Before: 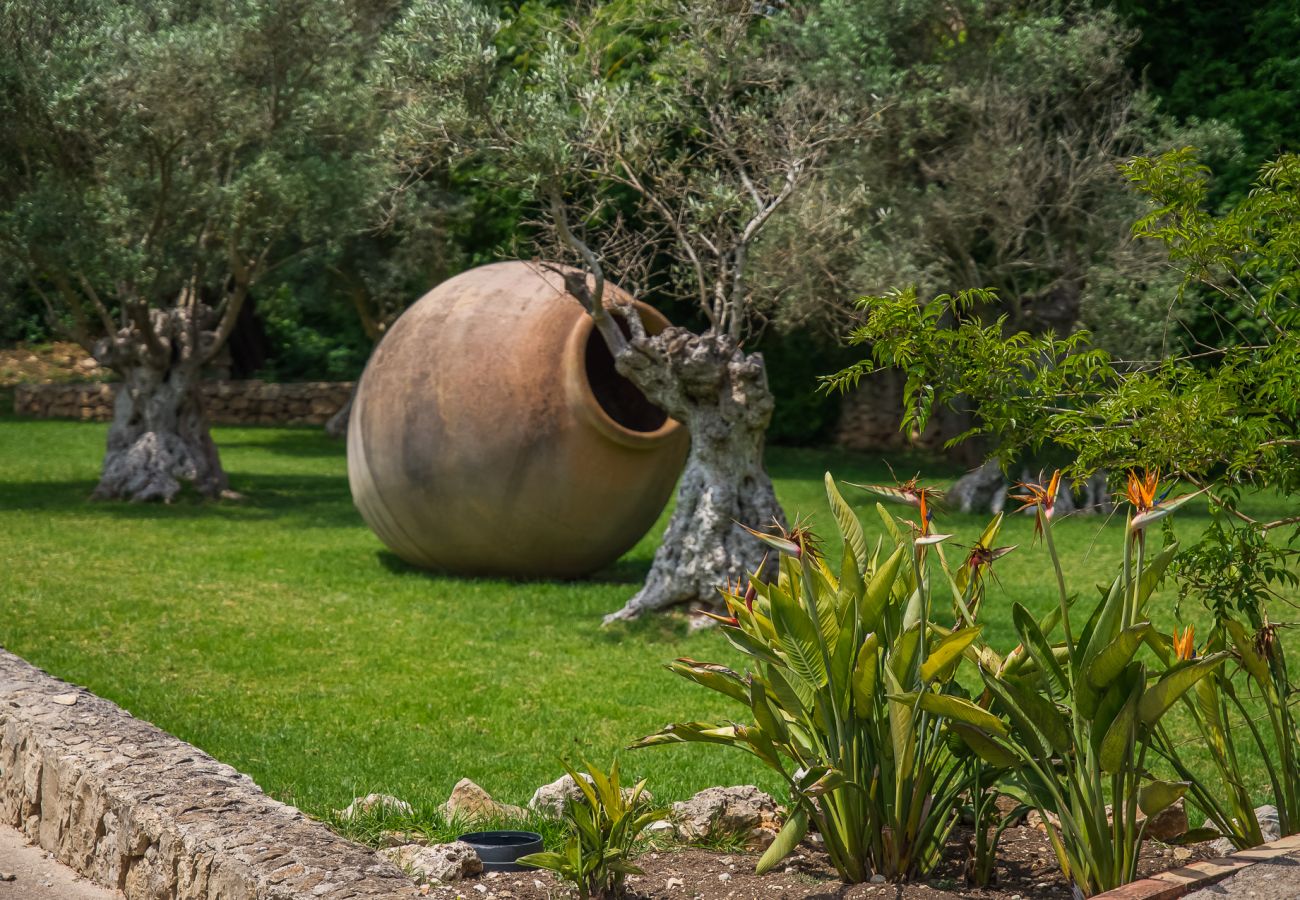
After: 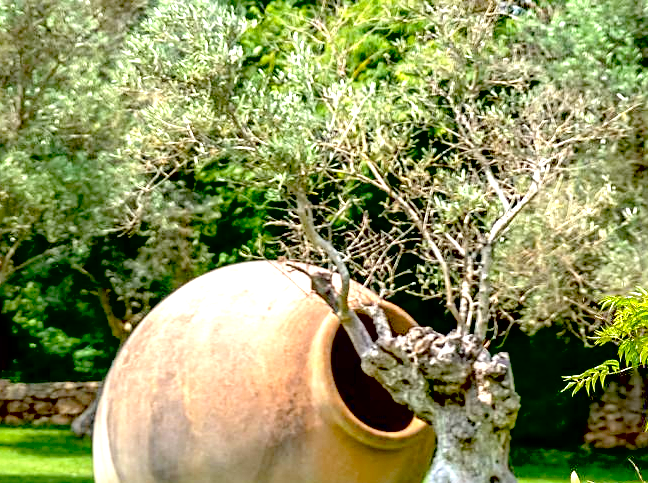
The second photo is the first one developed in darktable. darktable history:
crop: left 19.558%, right 30.59%, bottom 46.034%
sharpen: on, module defaults
exposure: black level correction 0.015, exposure 1.78 EV, compensate exposure bias true, compensate highlight preservation false
contrast brightness saturation: brightness 0.144
tone equalizer: on, module defaults
color zones: curves: ch0 [(0.068, 0.464) (0.25, 0.5) (0.48, 0.508) (0.75, 0.536) (0.886, 0.476) (0.967, 0.456)]; ch1 [(0.066, 0.456) (0.25, 0.5) (0.616, 0.508) (0.746, 0.56) (0.934, 0.444)]
